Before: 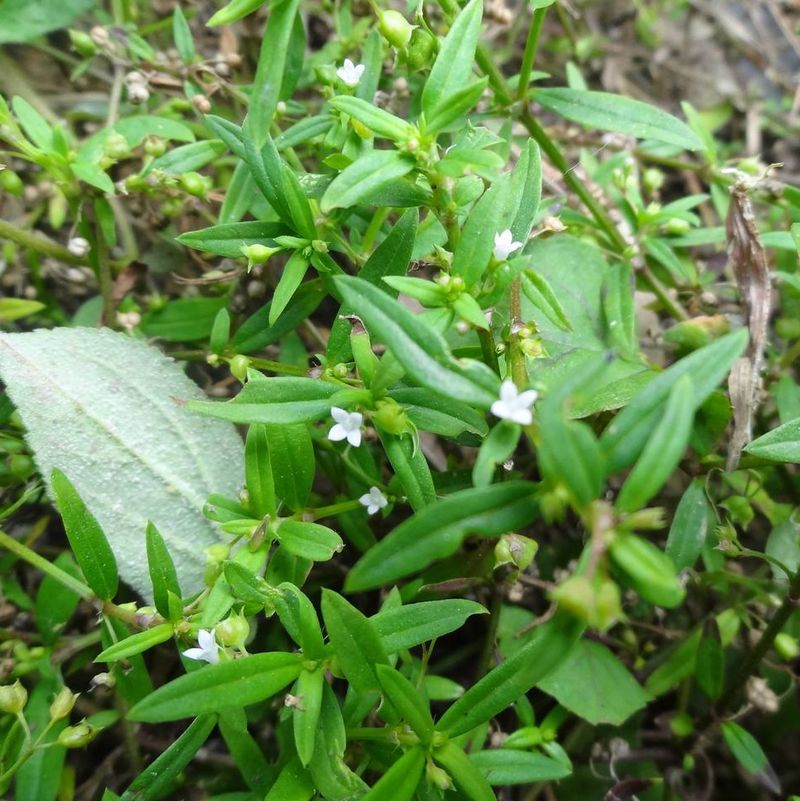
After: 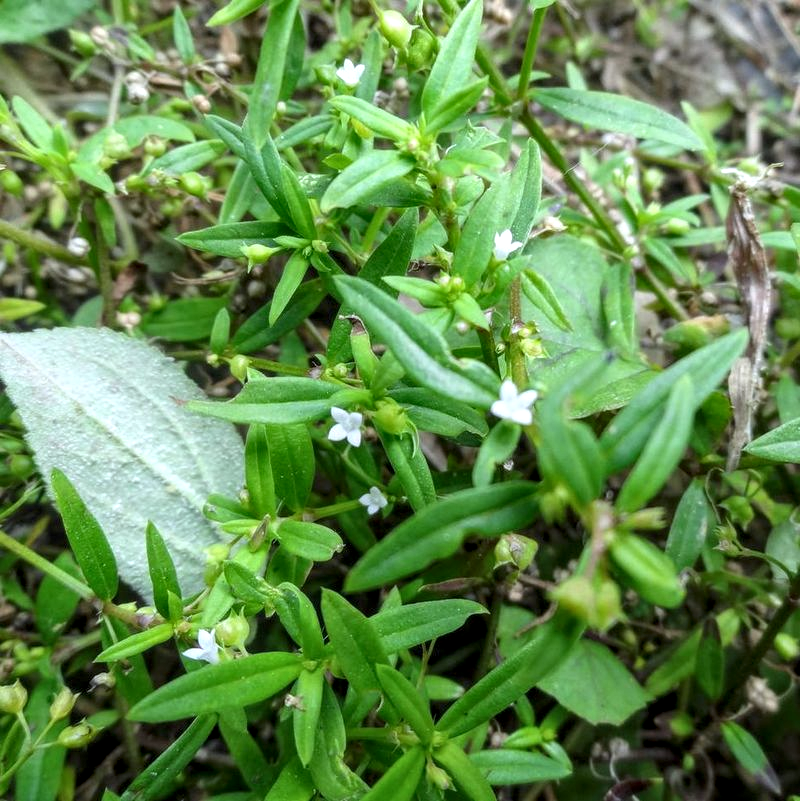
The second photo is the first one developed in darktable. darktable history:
local contrast: highlights 61%, detail 143%, midtone range 0.428
white balance: red 0.967, blue 1.049
